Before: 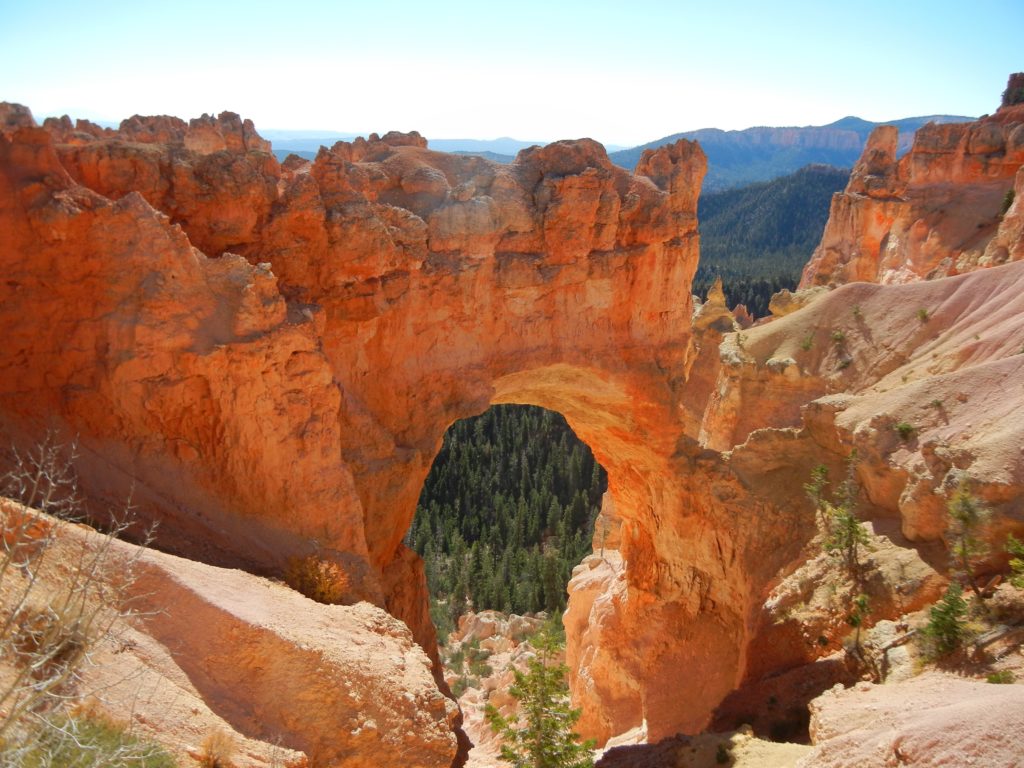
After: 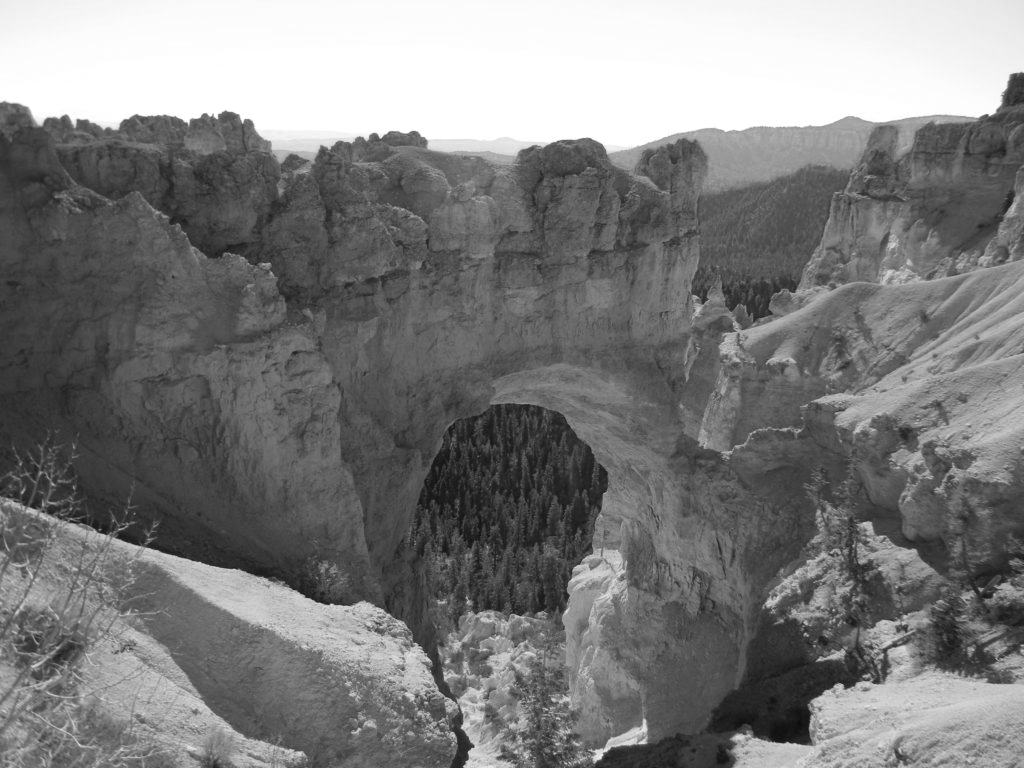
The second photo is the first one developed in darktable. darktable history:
color calibration: output gray [0.253, 0.26, 0.487, 0], gray › normalize channels true, illuminant custom, x 0.363, y 0.384, temperature 4526.09 K, gamut compression 0.002
